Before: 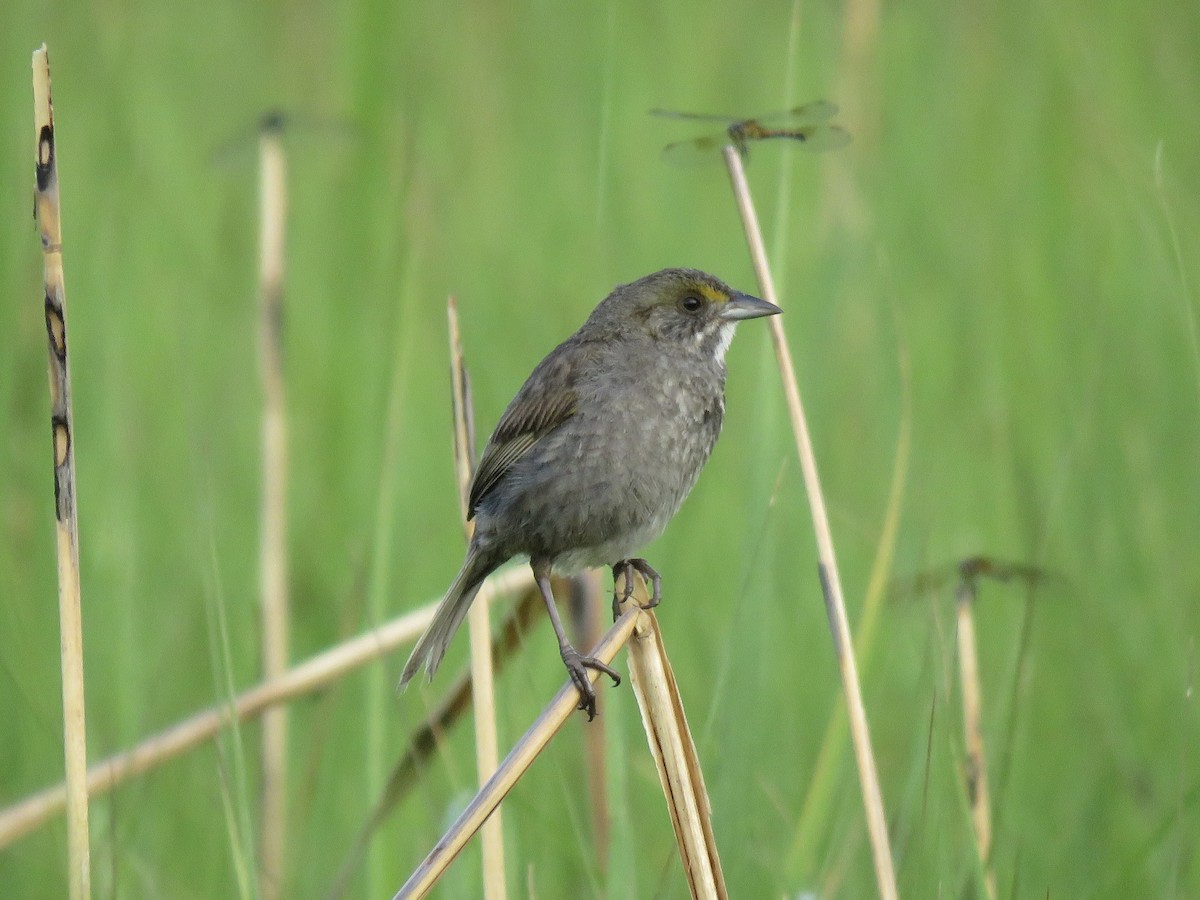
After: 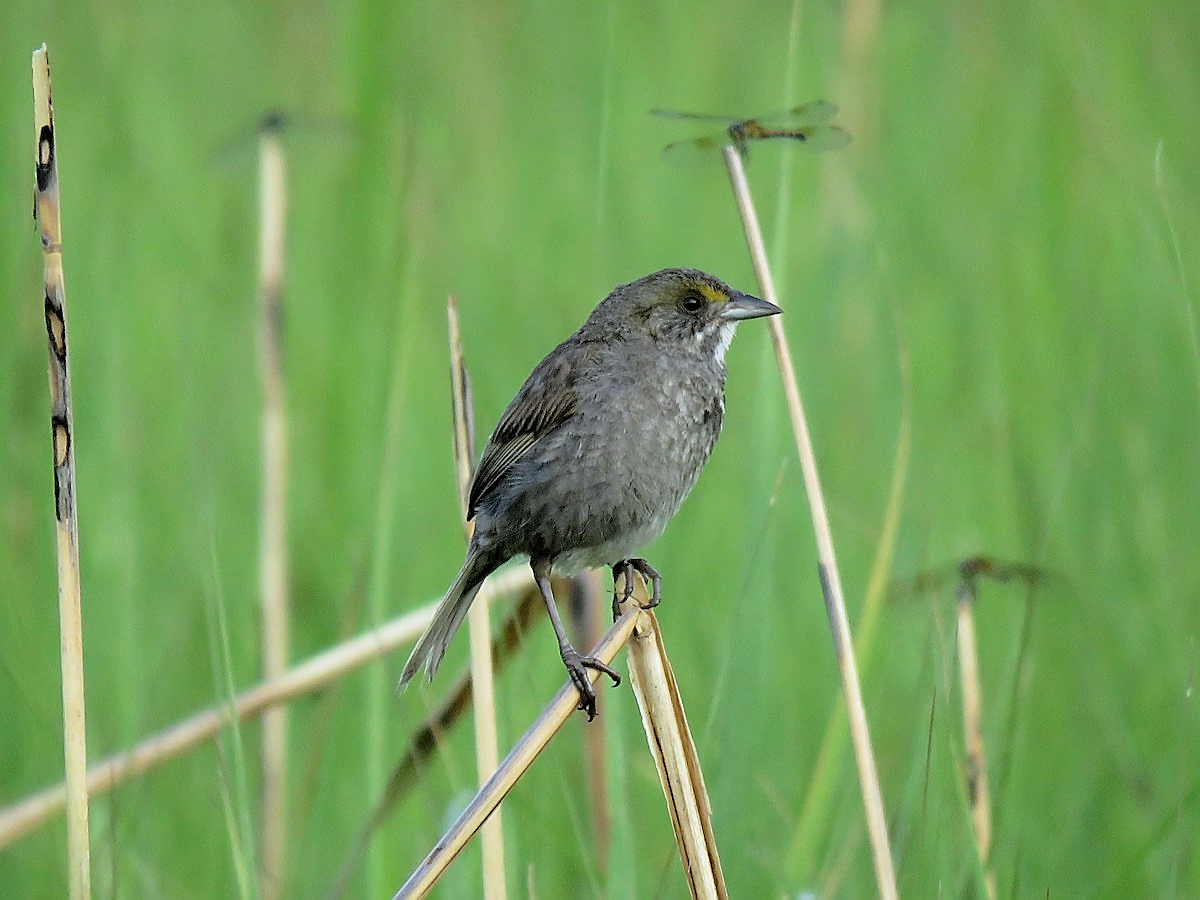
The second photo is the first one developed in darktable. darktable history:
sharpen: radius 1.4, amount 1.25, threshold 0.7
filmic rgb: black relative exposure -4.91 EV, white relative exposure 2.84 EV, hardness 3.7
white balance: red 0.967, blue 1.049
